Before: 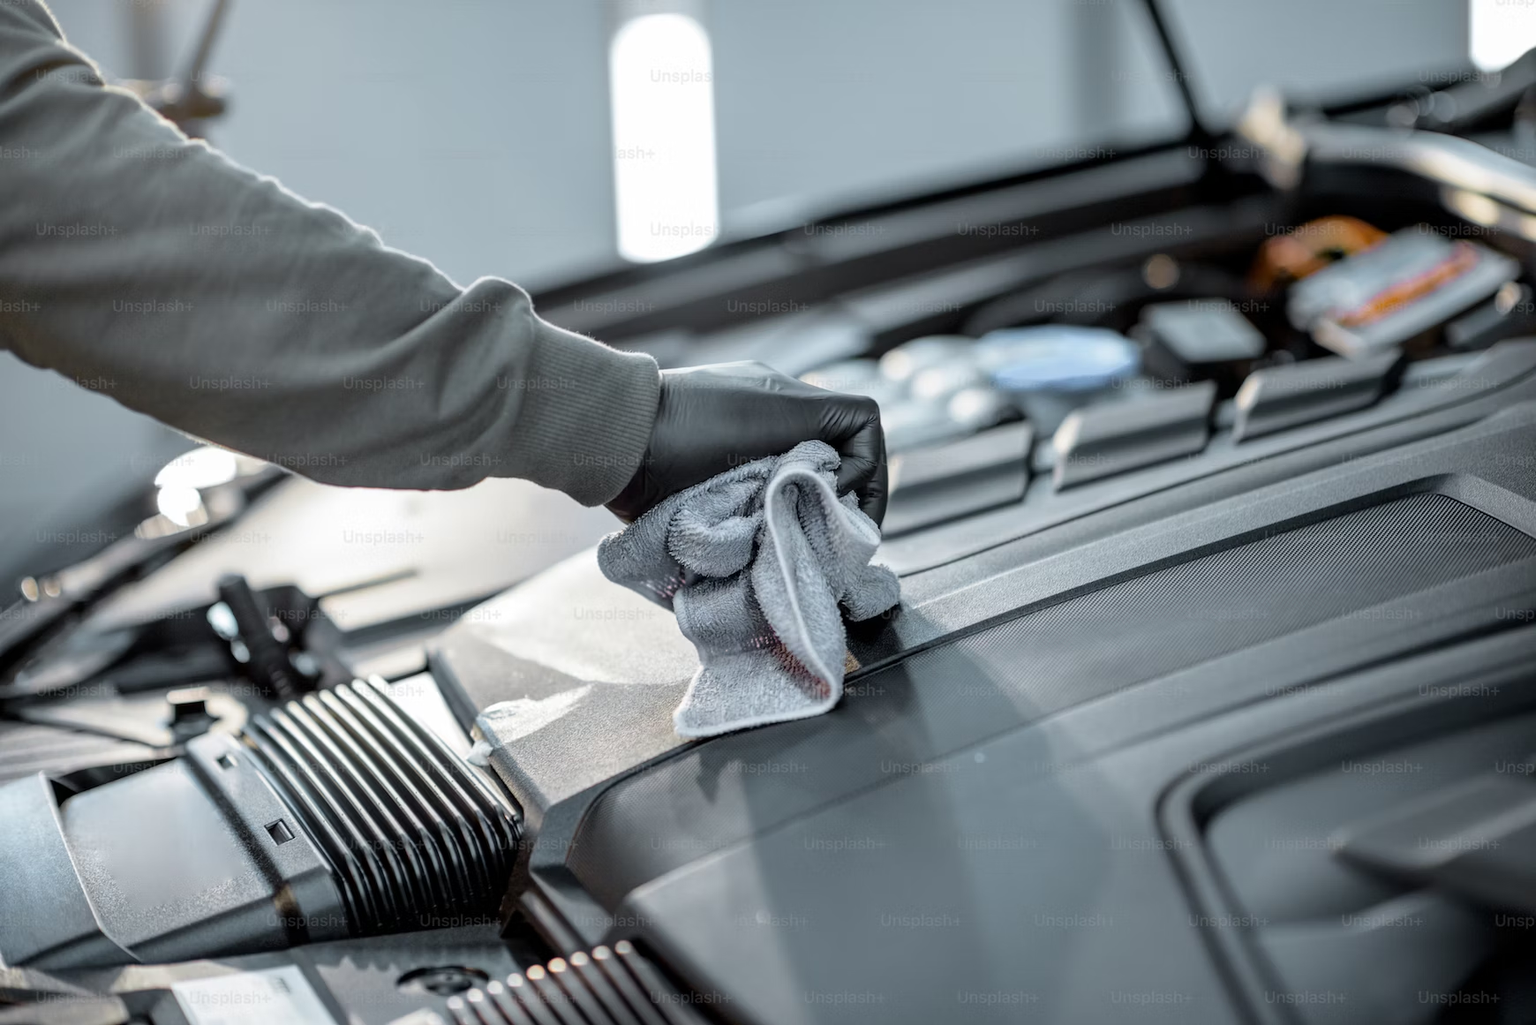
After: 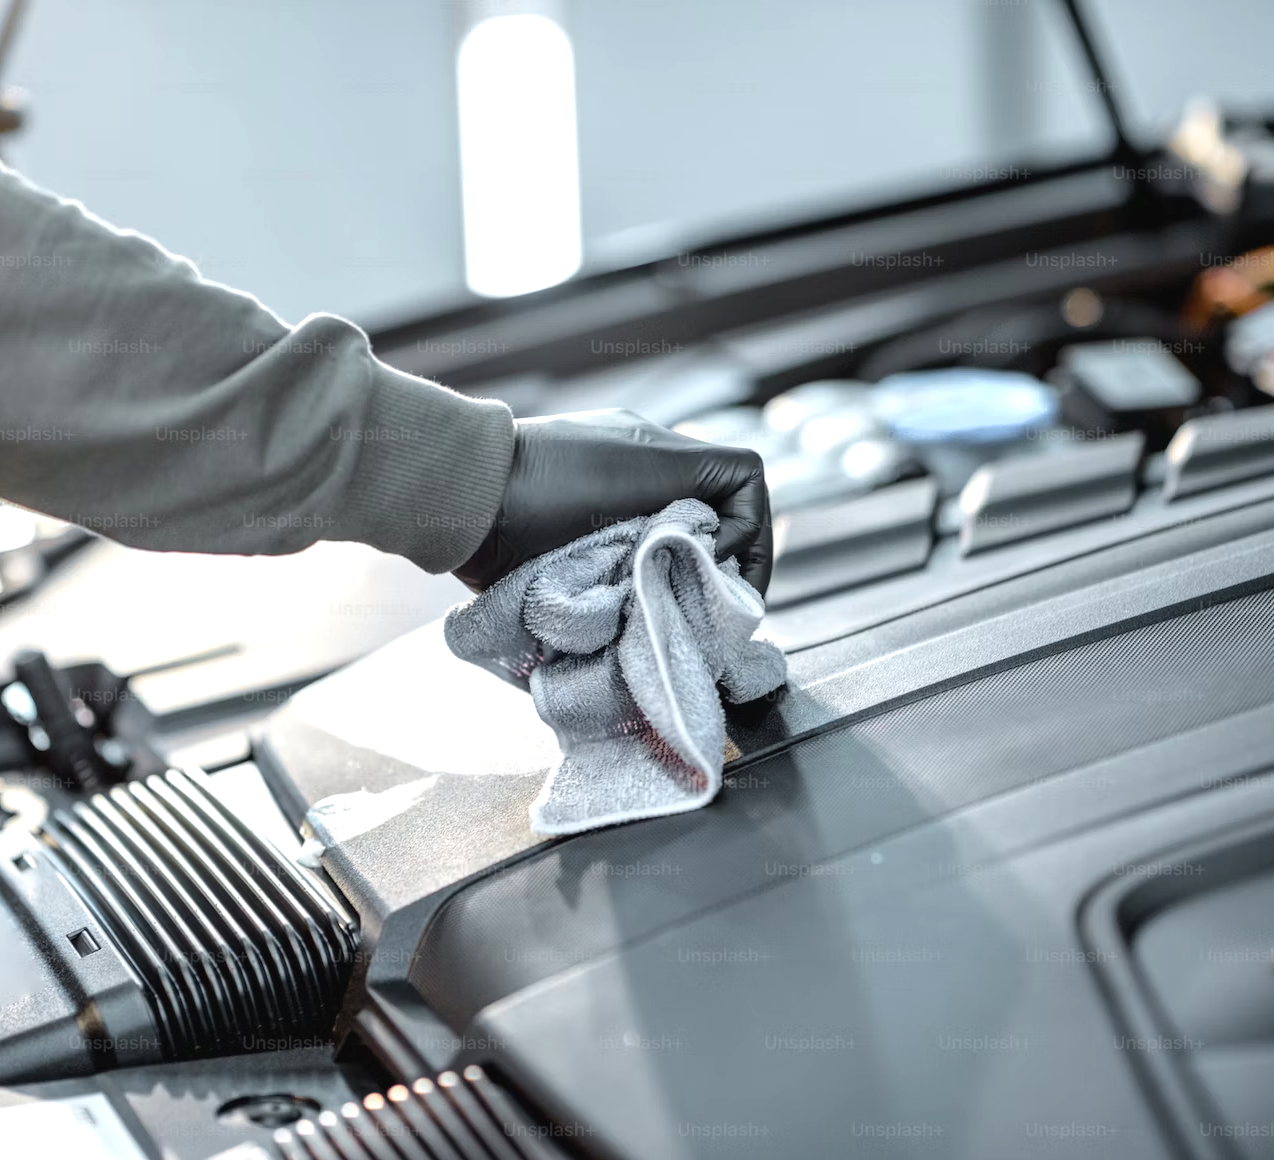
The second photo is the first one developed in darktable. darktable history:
exposure: black level correction -0.002, exposure 0.54 EV, compensate highlight preservation false
crop: left 13.443%, right 13.31%
